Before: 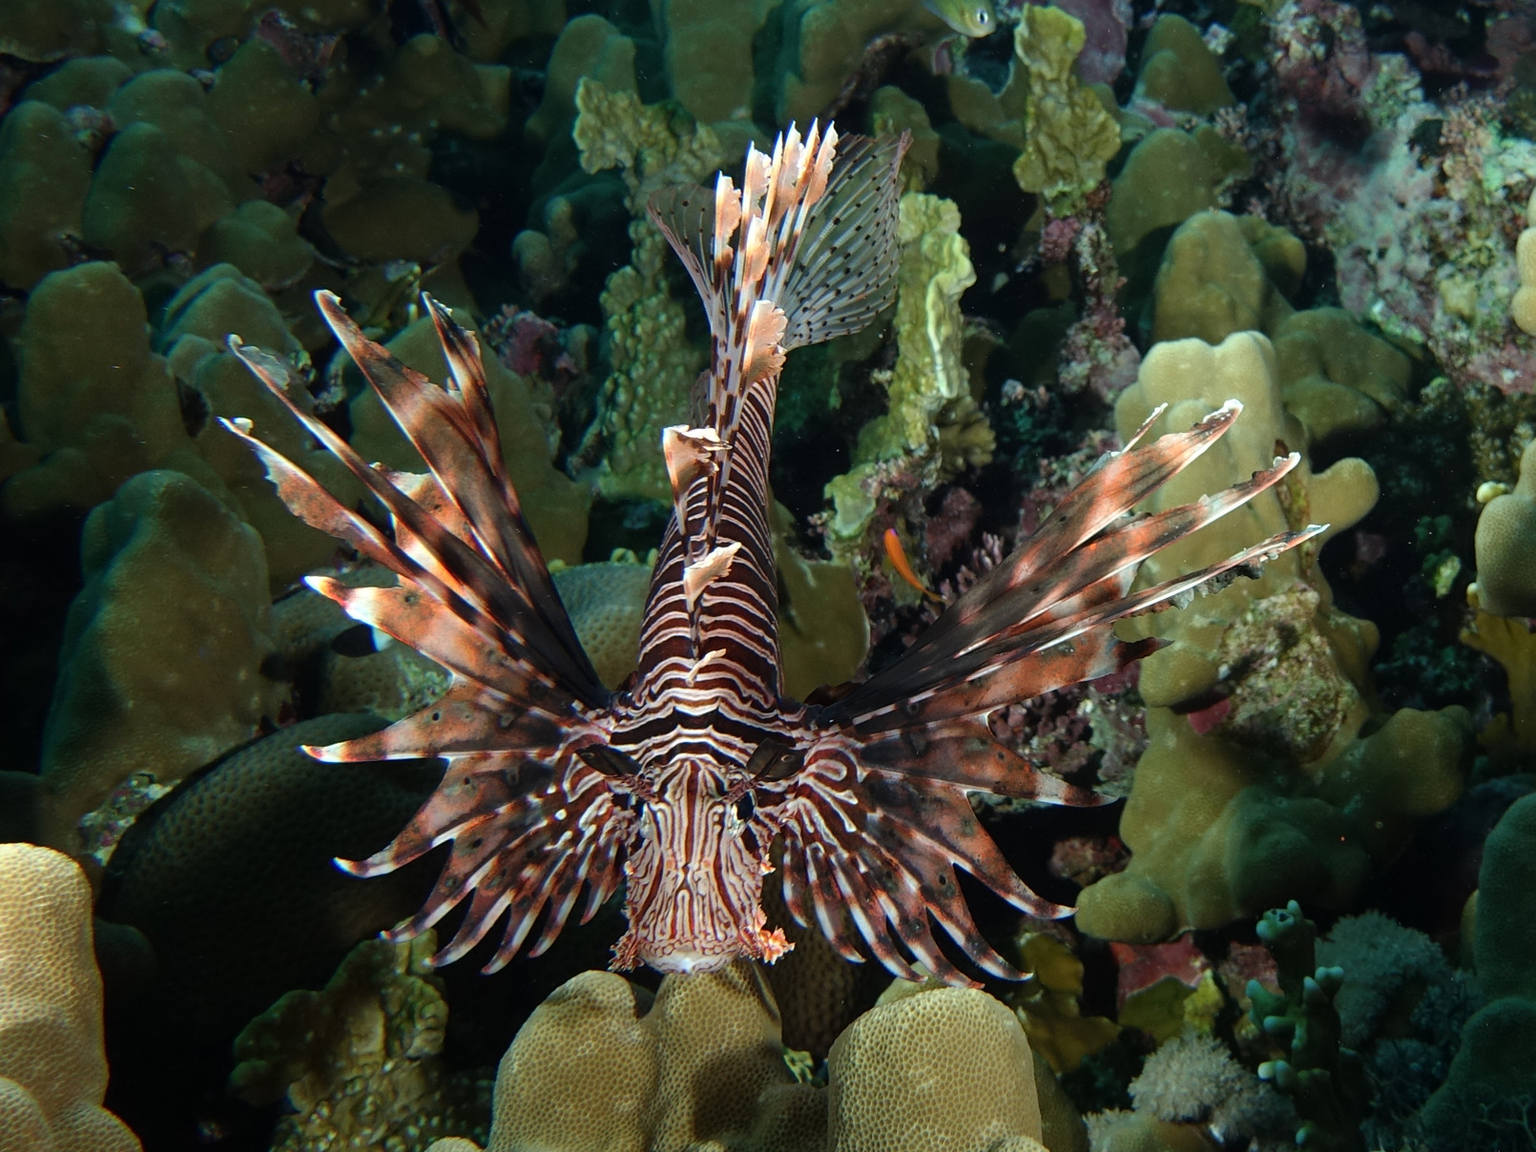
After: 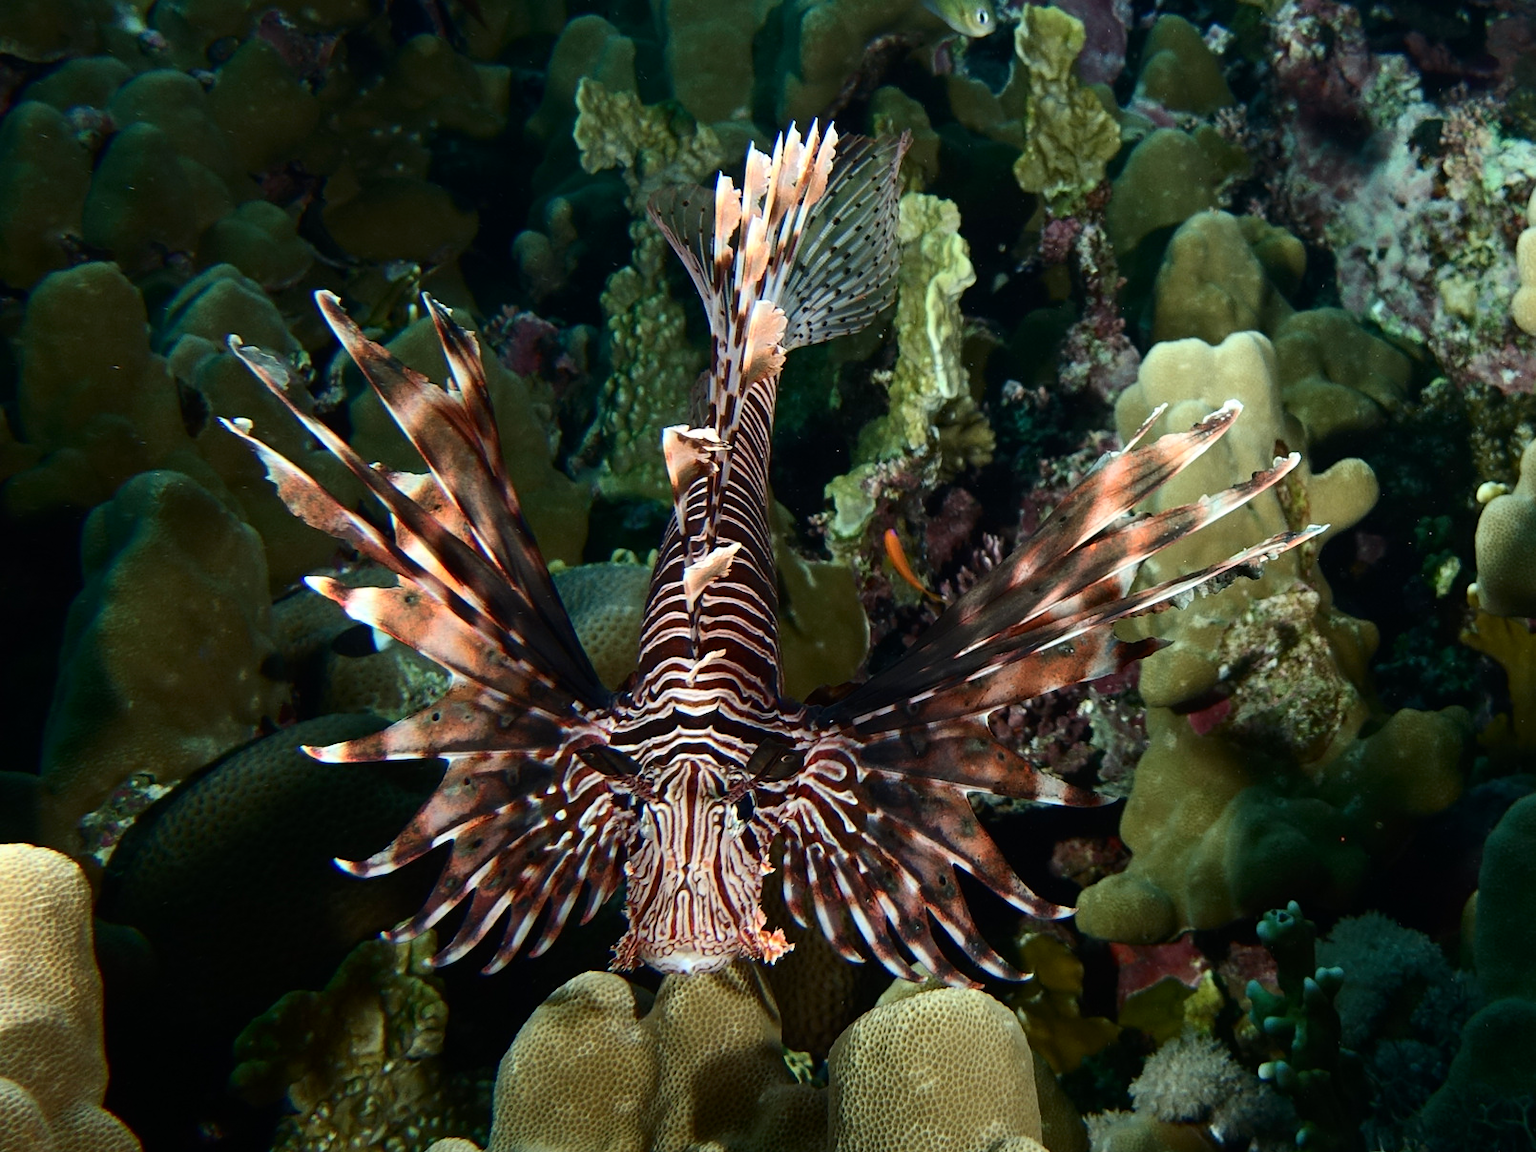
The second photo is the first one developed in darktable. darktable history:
contrast brightness saturation: contrast 0.224
